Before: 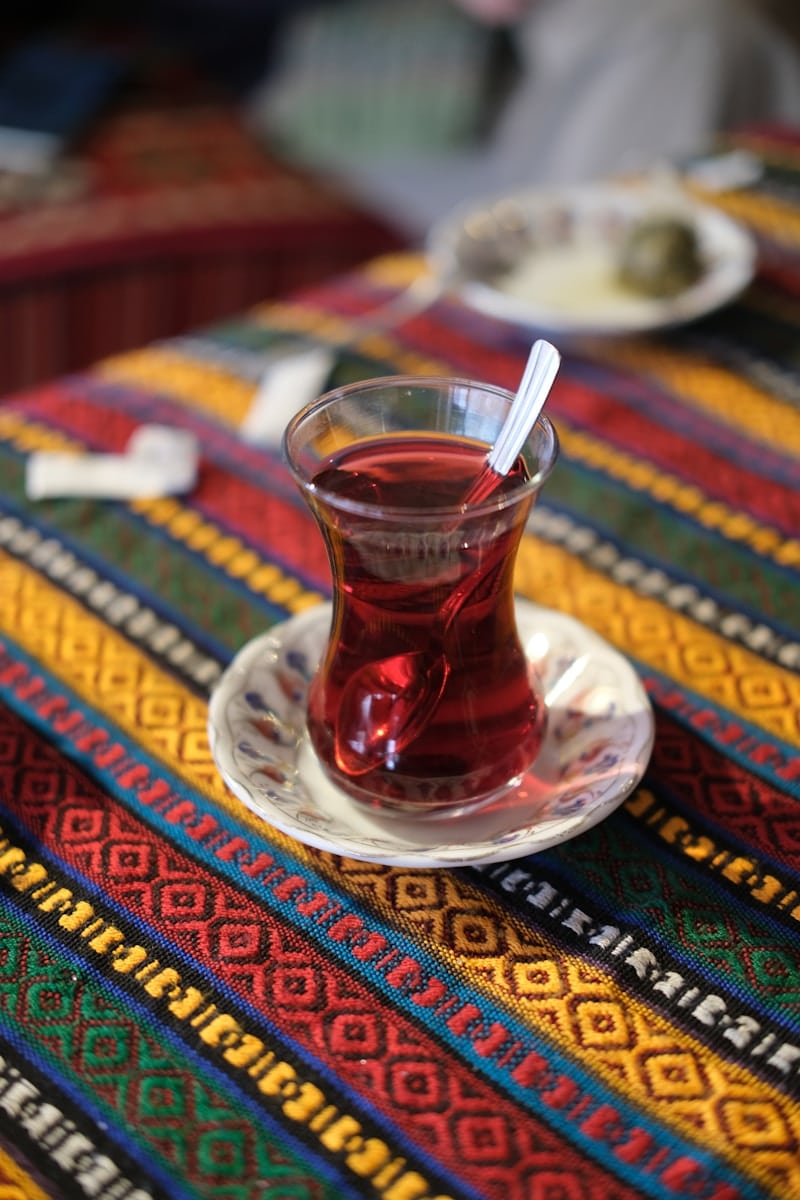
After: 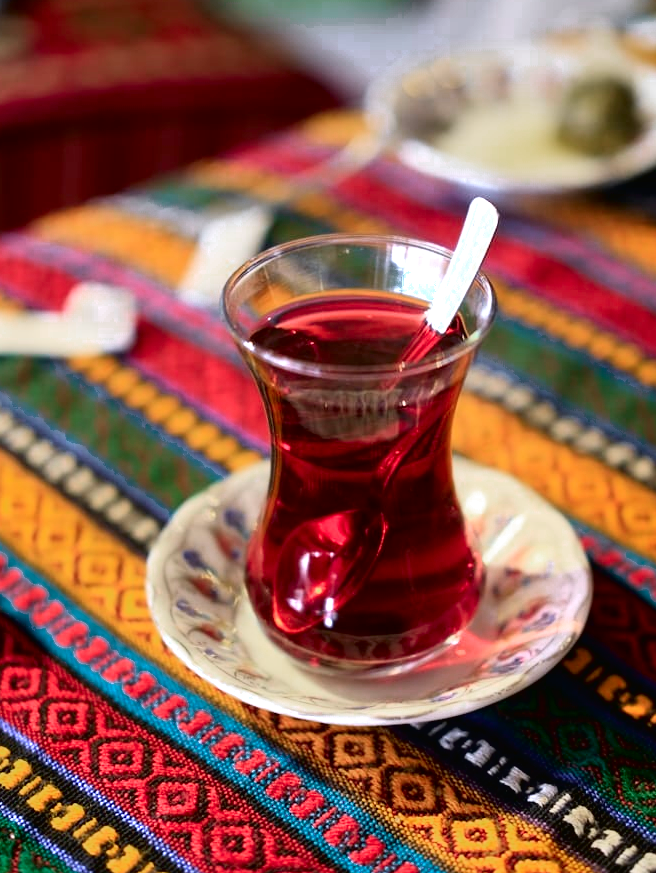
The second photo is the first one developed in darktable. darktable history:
crop: left 7.856%, top 11.836%, right 10.12%, bottom 15.387%
tone curve: curves: ch0 [(0, 0.013) (0.054, 0.018) (0.205, 0.191) (0.289, 0.292) (0.39, 0.424) (0.493, 0.551) (0.647, 0.752) (0.796, 0.887) (1, 0.998)]; ch1 [(0, 0) (0.371, 0.339) (0.477, 0.452) (0.494, 0.495) (0.501, 0.501) (0.51, 0.516) (0.54, 0.557) (0.572, 0.605) (0.625, 0.687) (0.774, 0.841) (1, 1)]; ch2 [(0, 0) (0.32, 0.281) (0.403, 0.399) (0.441, 0.428) (0.47, 0.469) (0.498, 0.496) (0.524, 0.543) (0.551, 0.579) (0.633, 0.665) (0.7, 0.711) (1, 1)], color space Lab, independent channels, preserve colors none
color zones: curves: ch0 [(0.203, 0.433) (0.607, 0.517) (0.697, 0.696) (0.705, 0.897)]
